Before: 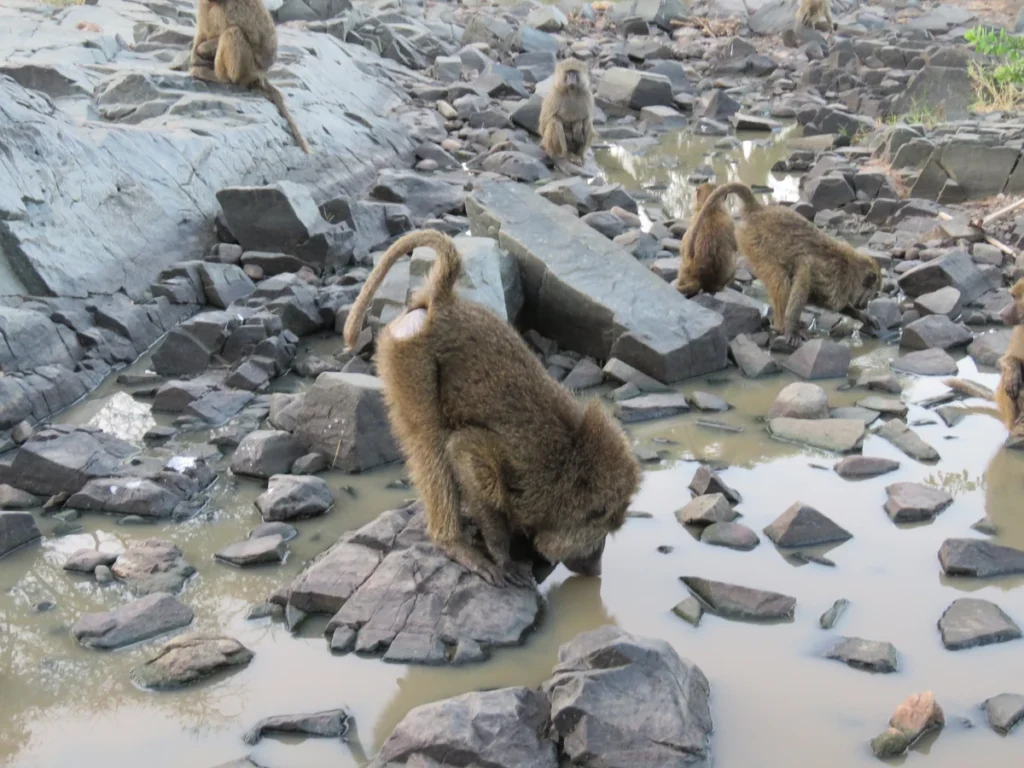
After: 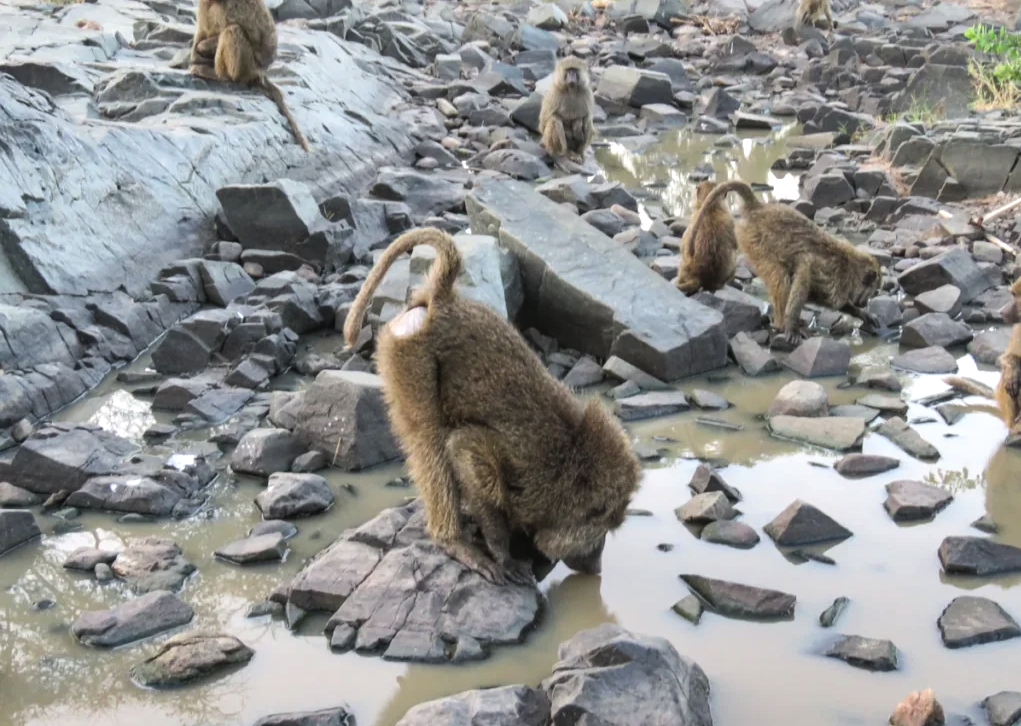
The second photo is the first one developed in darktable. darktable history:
local contrast: detail 110%
tone equalizer: -8 EV -0.414 EV, -7 EV -0.367 EV, -6 EV -0.295 EV, -5 EV -0.224 EV, -3 EV 0.25 EV, -2 EV 0.308 EV, -1 EV 0.373 EV, +0 EV 0.4 EV, edges refinement/feathering 500, mask exposure compensation -1.57 EV, preserve details no
crop: top 0.36%, right 0.26%, bottom 4.995%
shadows and highlights: radius 105.75, shadows 23.36, highlights -58.78, low approximation 0.01, soften with gaussian
